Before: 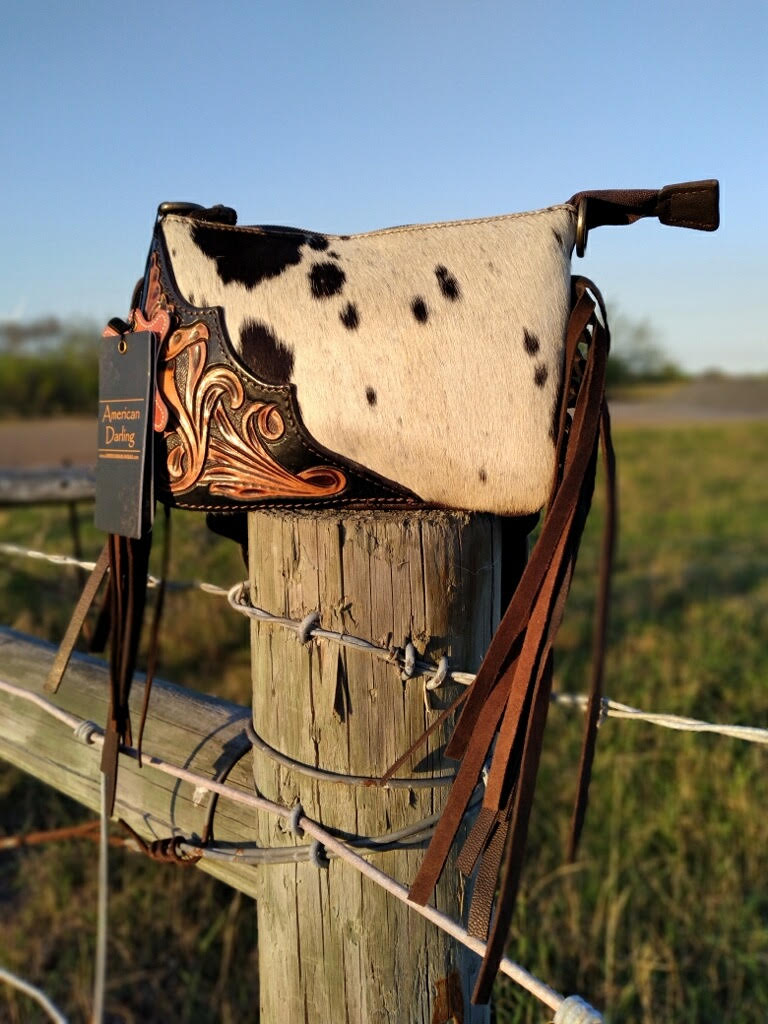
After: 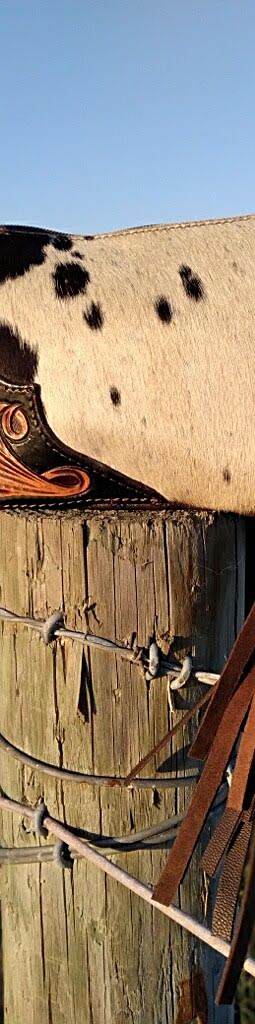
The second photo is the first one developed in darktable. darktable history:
crop: left 33.36%, right 33.36%
sharpen: on, module defaults
